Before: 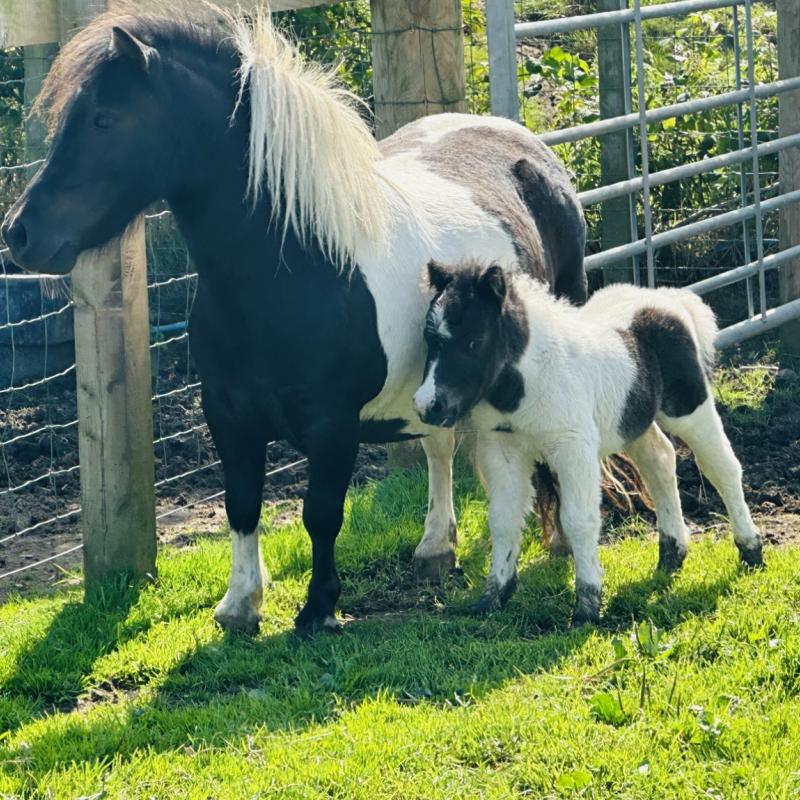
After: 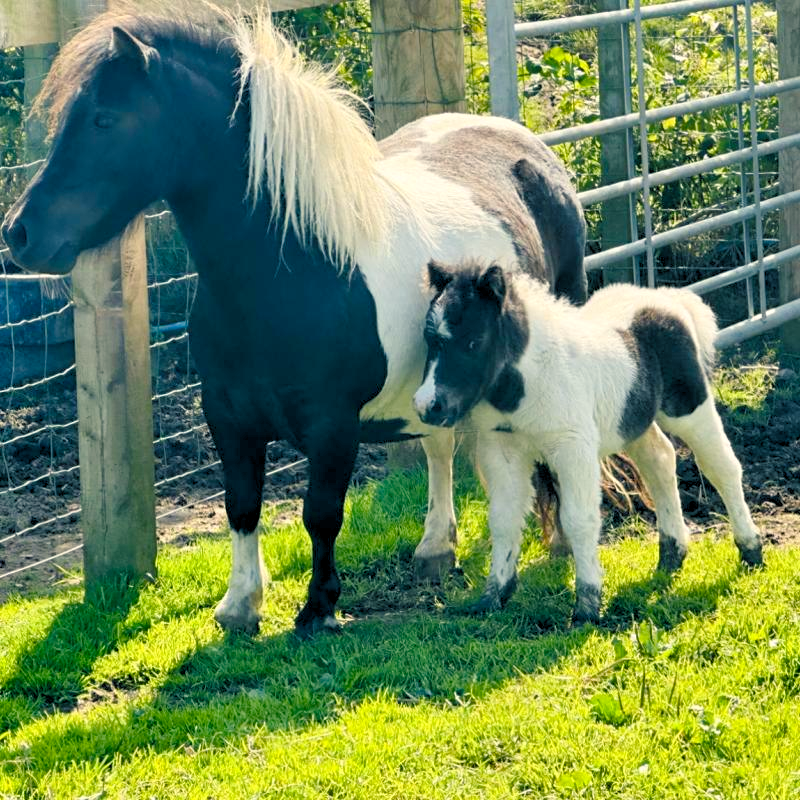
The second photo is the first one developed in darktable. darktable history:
color balance rgb: shadows lift › chroma 2%, shadows lift › hue 219.6°, power › hue 313.2°, highlights gain › chroma 3%, highlights gain › hue 75.6°, global offset › luminance 0.5%, perceptual saturation grading › global saturation 15.33%, perceptual saturation grading › highlights -19.33%, perceptual saturation grading › shadows 20%, global vibrance 20%
exposure: black level correction 0.001, compensate highlight preservation false
rgb levels: levels [[0.013, 0.434, 0.89], [0, 0.5, 1], [0, 0.5, 1]]
